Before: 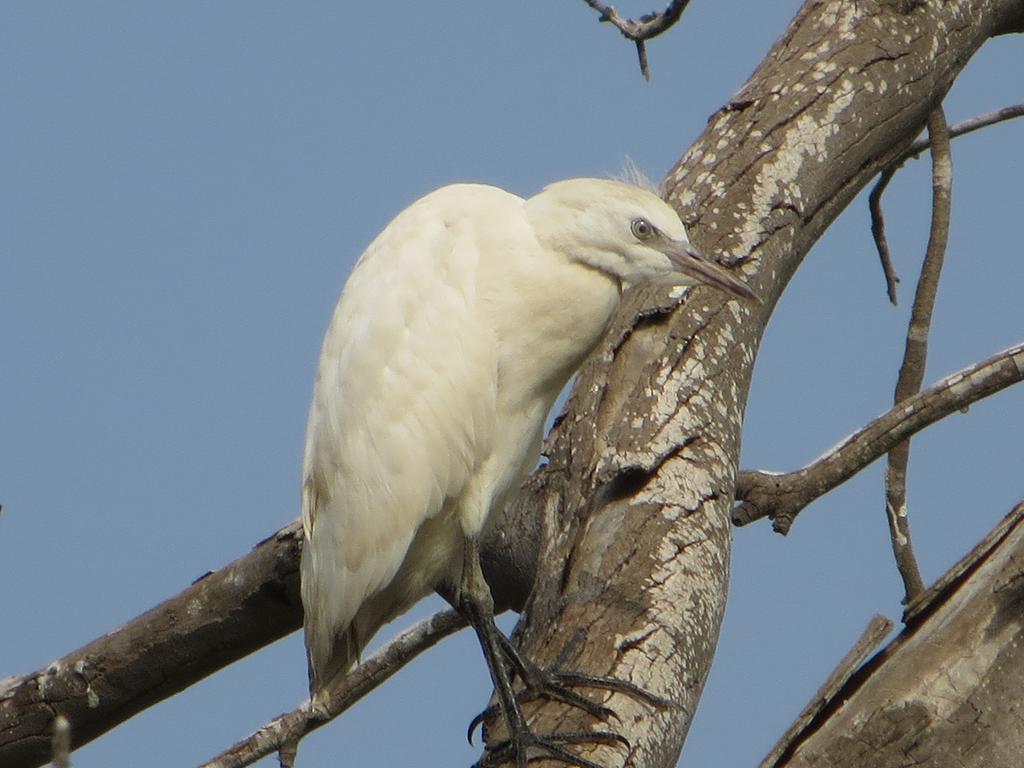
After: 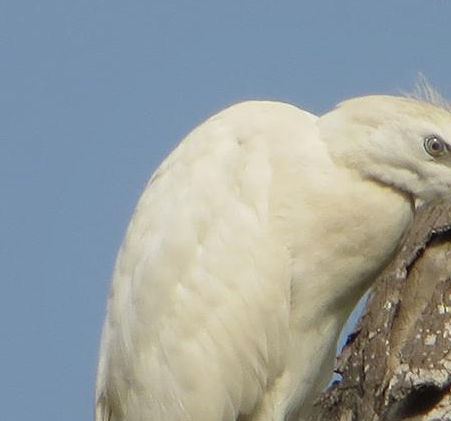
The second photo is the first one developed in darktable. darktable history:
tone equalizer: on, module defaults
crop: left 20.248%, top 10.86%, right 35.675%, bottom 34.321%
